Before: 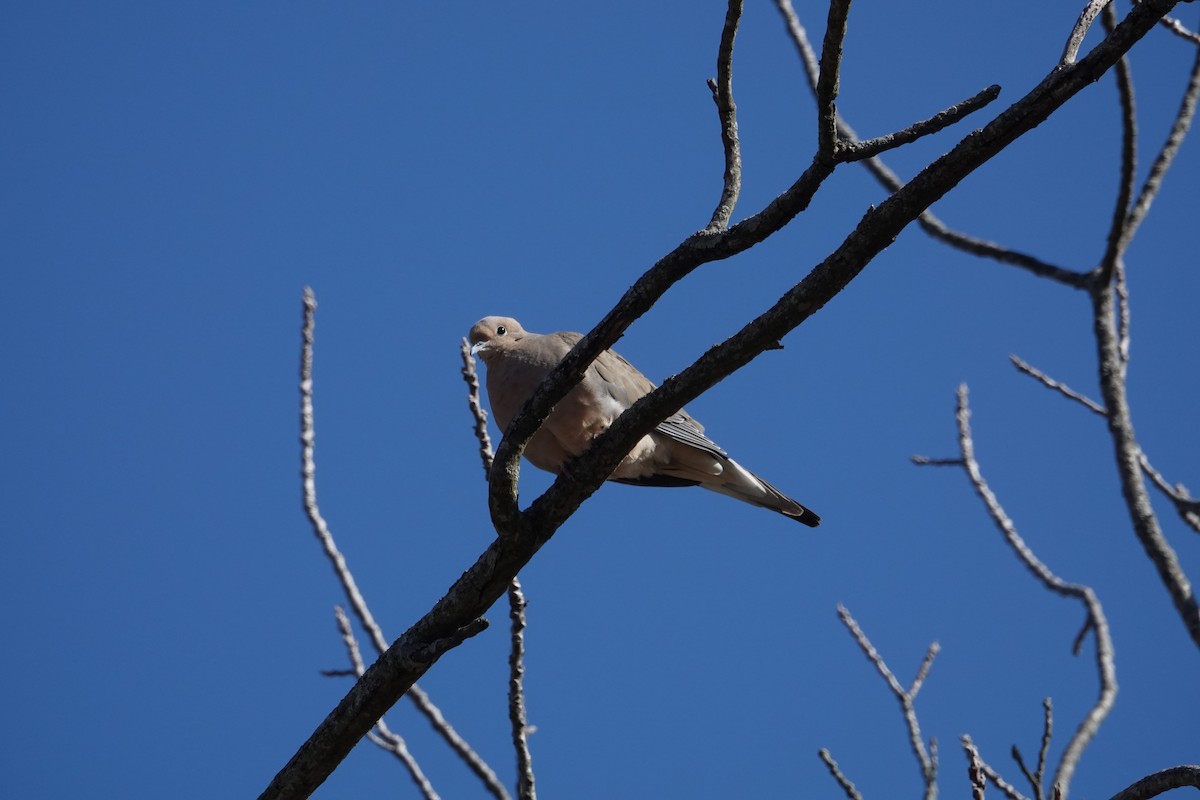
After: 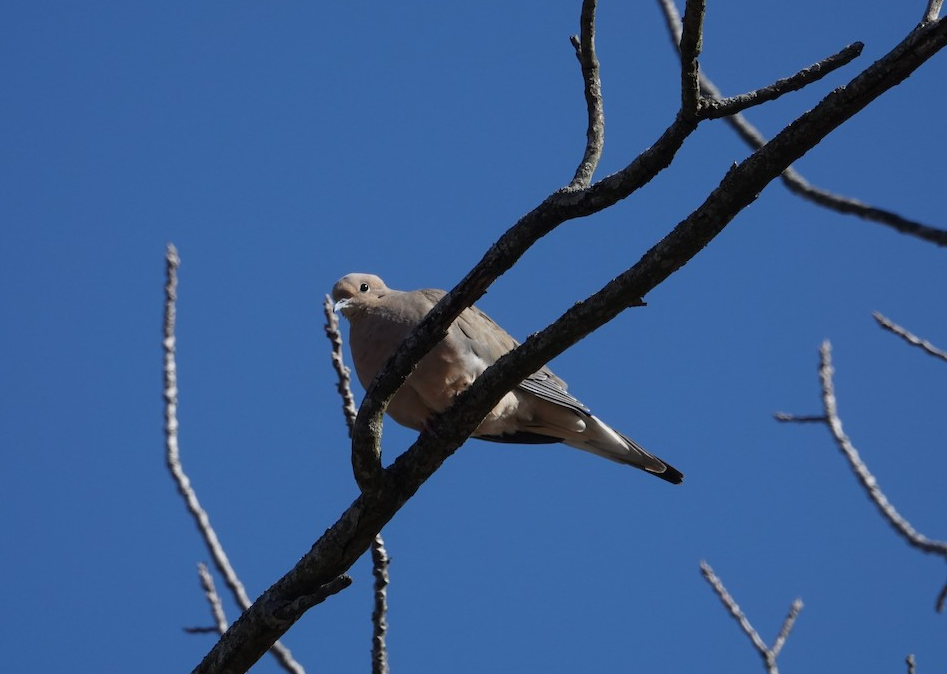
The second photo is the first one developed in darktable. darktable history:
crop: left 11.476%, top 5.415%, right 9.559%, bottom 10.3%
